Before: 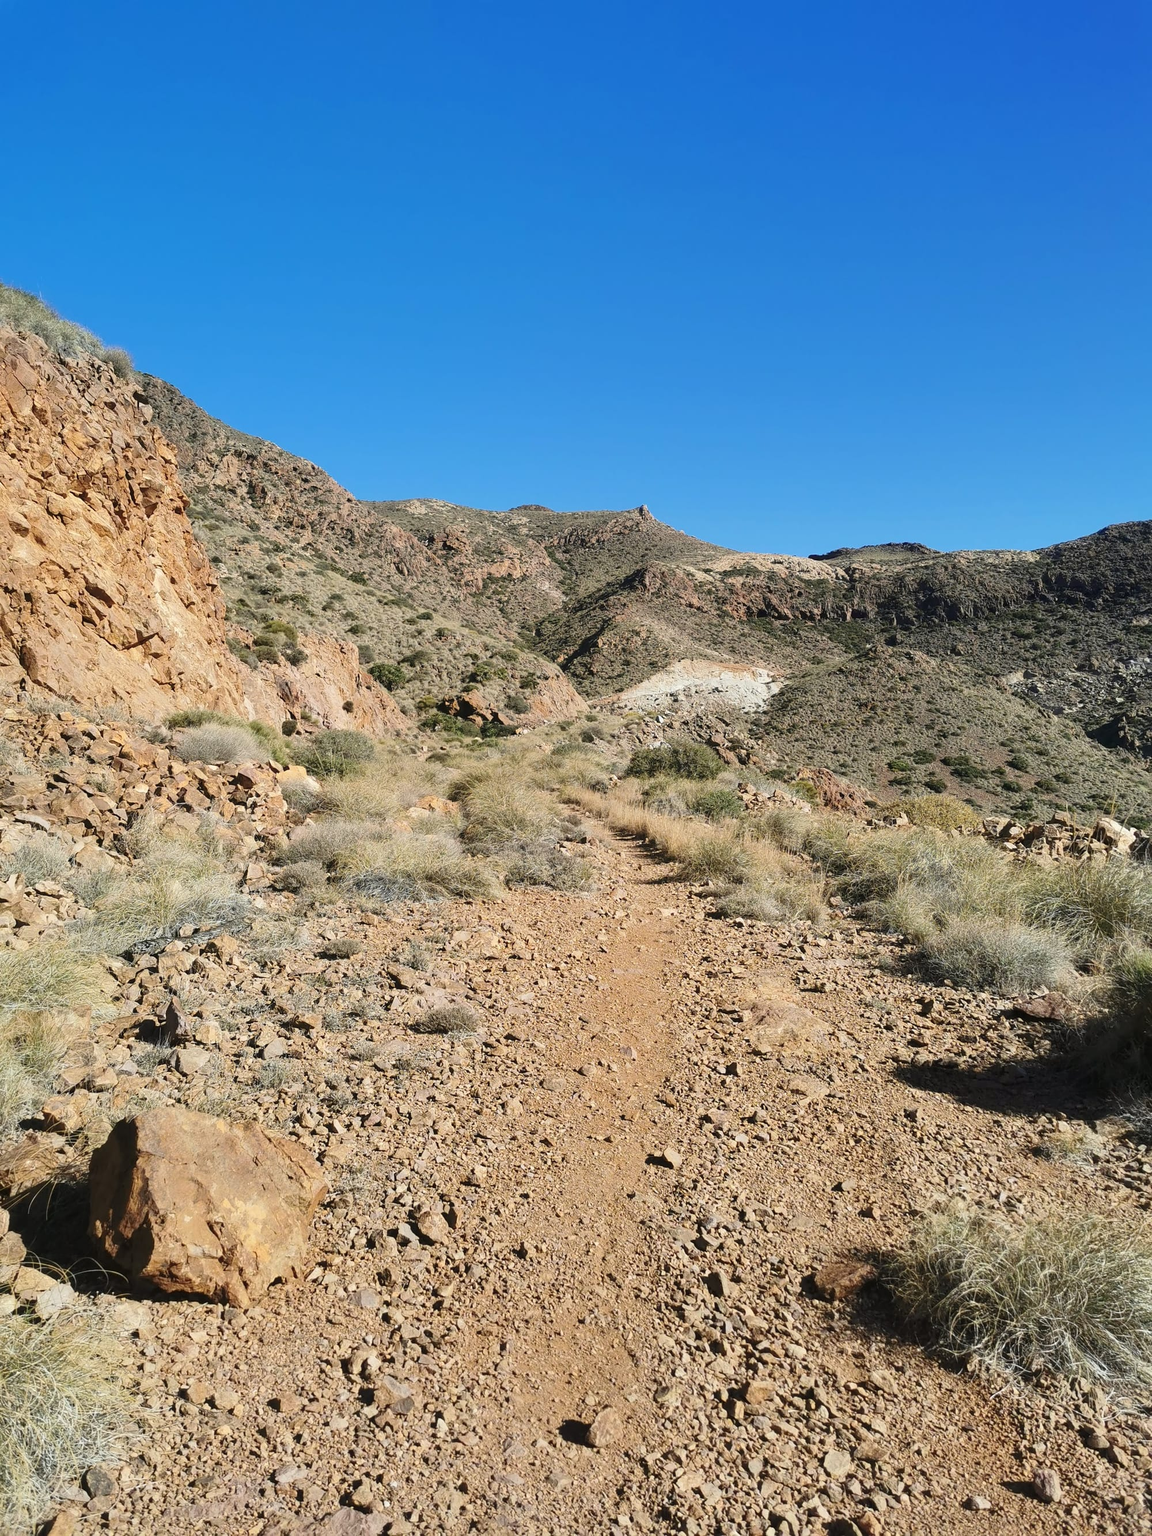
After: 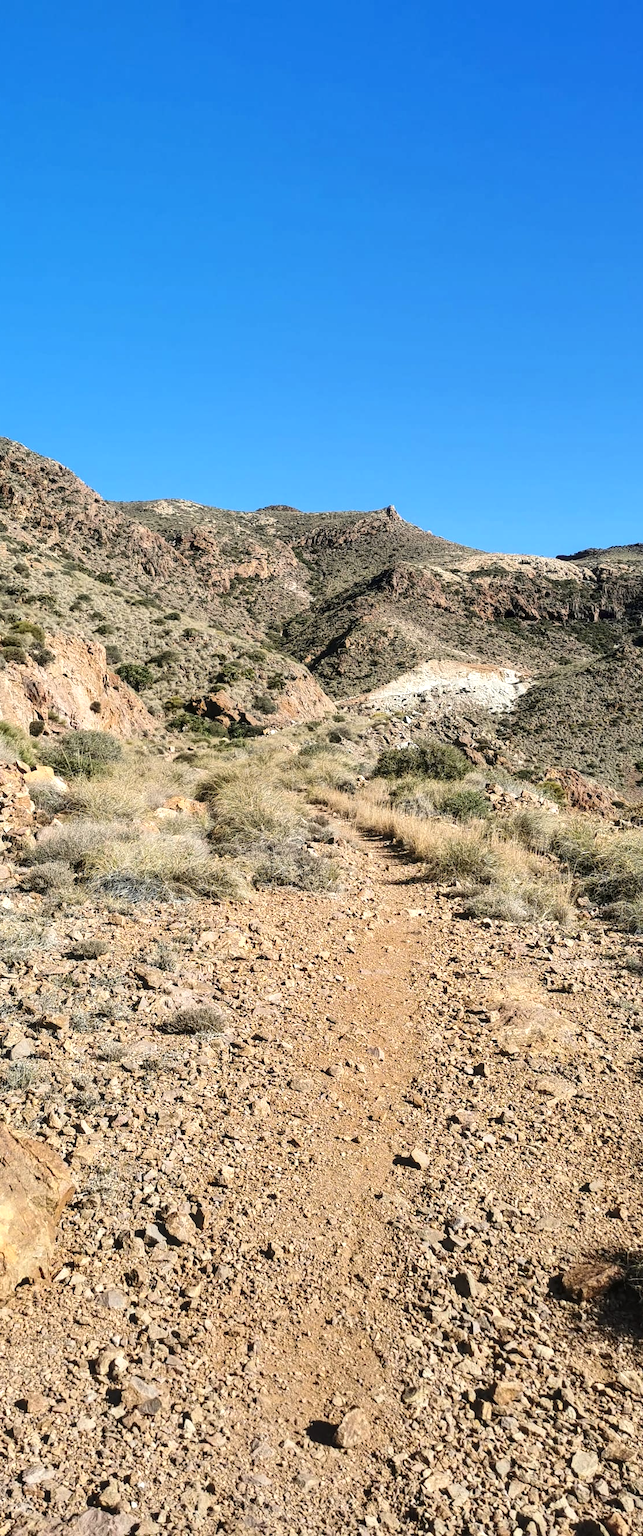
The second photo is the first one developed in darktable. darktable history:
crop: left 21.99%, right 22.13%, bottom 0.013%
local contrast: on, module defaults
tone equalizer: -8 EV -0.408 EV, -7 EV -0.397 EV, -6 EV -0.368 EV, -5 EV -0.198 EV, -3 EV 0.224 EV, -2 EV 0.332 EV, -1 EV 0.375 EV, +0 EV 0.394 EV, edges refinement/feathering 500, mask exposure compensation -1.57 EV, preserve details no
